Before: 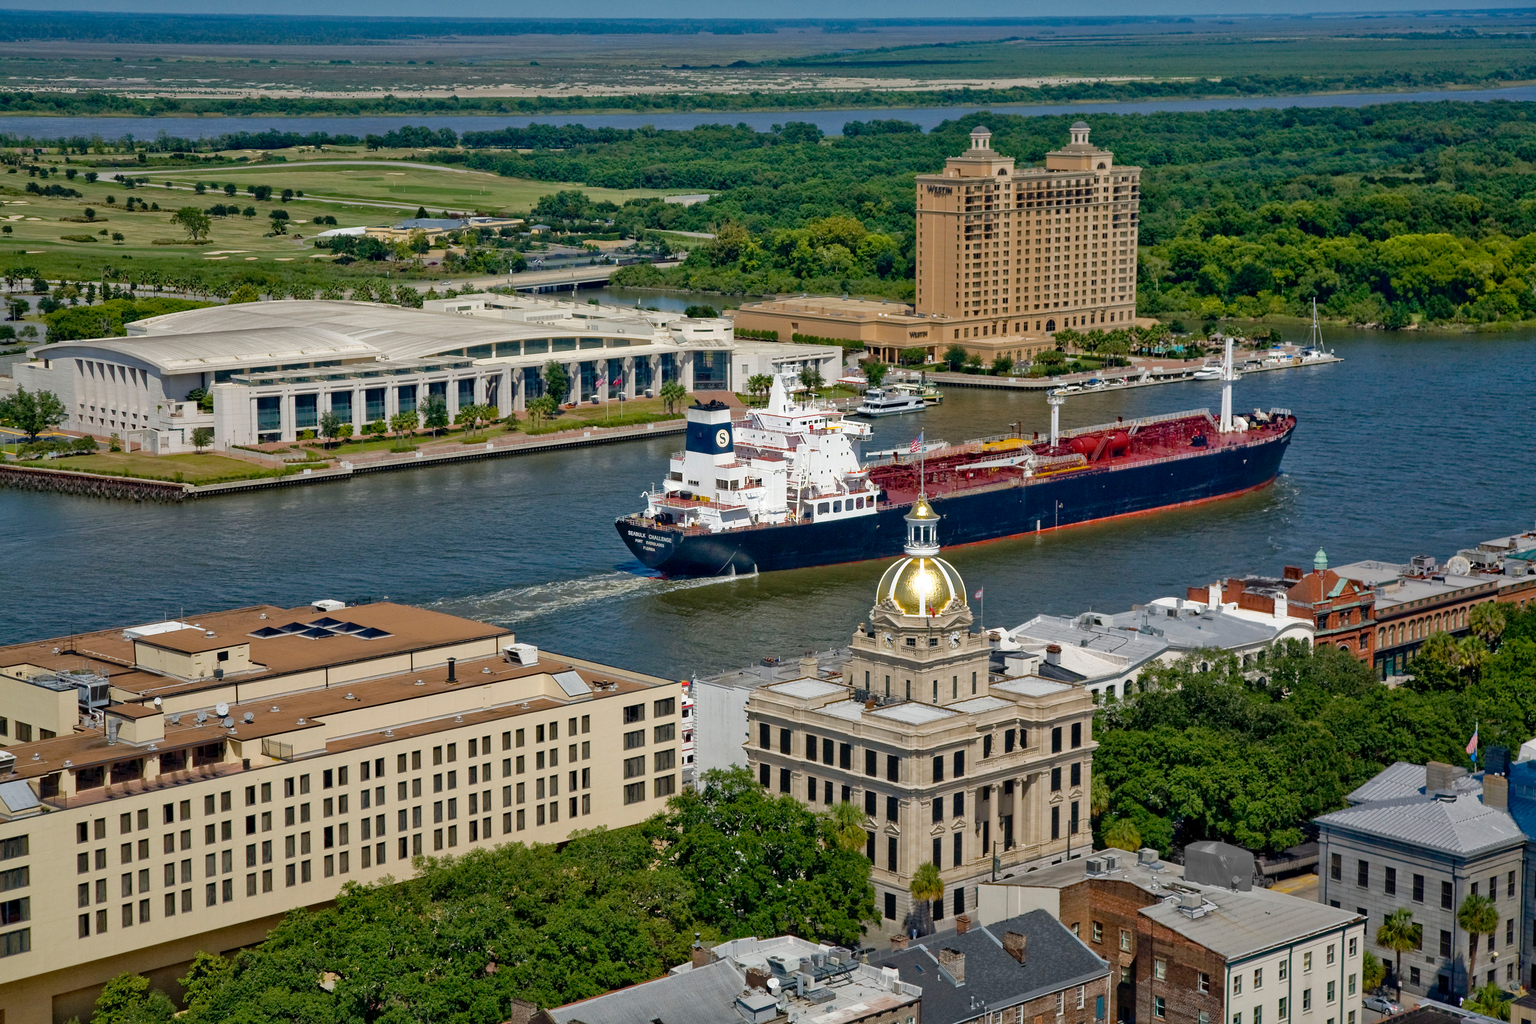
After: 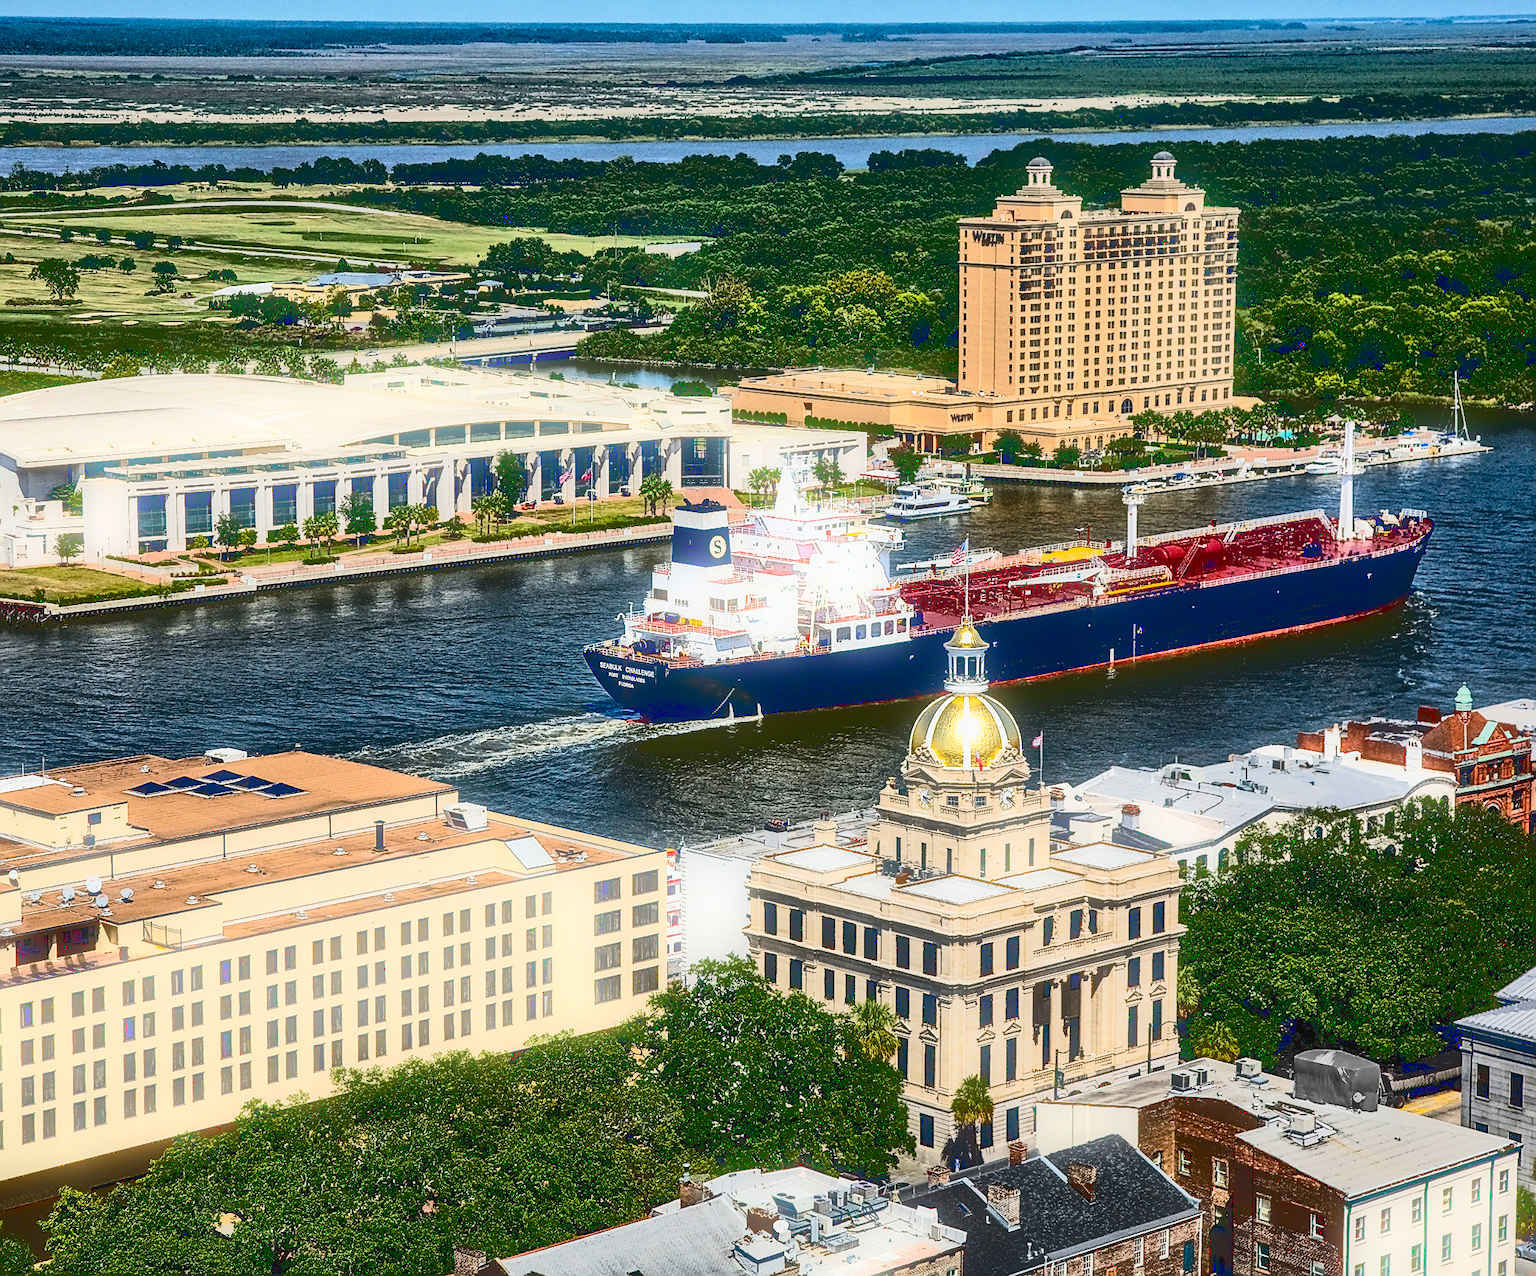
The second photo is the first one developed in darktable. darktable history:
crop and rotate: left 9.597%, right 10.195%
local contrast: detail 110%
sharpen: radius 1.4, amount 1.25, threshold 0.7
exposure: compensate highlight preservation false
bloom: size 5%, threshold 95%, strength 15%
contrast brightness saturation: contrast 0.4, brightness 0.1, saturation 0.21
base curve: curves: ch0 [(0.065, 0.026) (0.236, 0.358) (0.53, 0.546) (0.777, 0.841) (0.924, 0.992)], preserve colors average RGB
